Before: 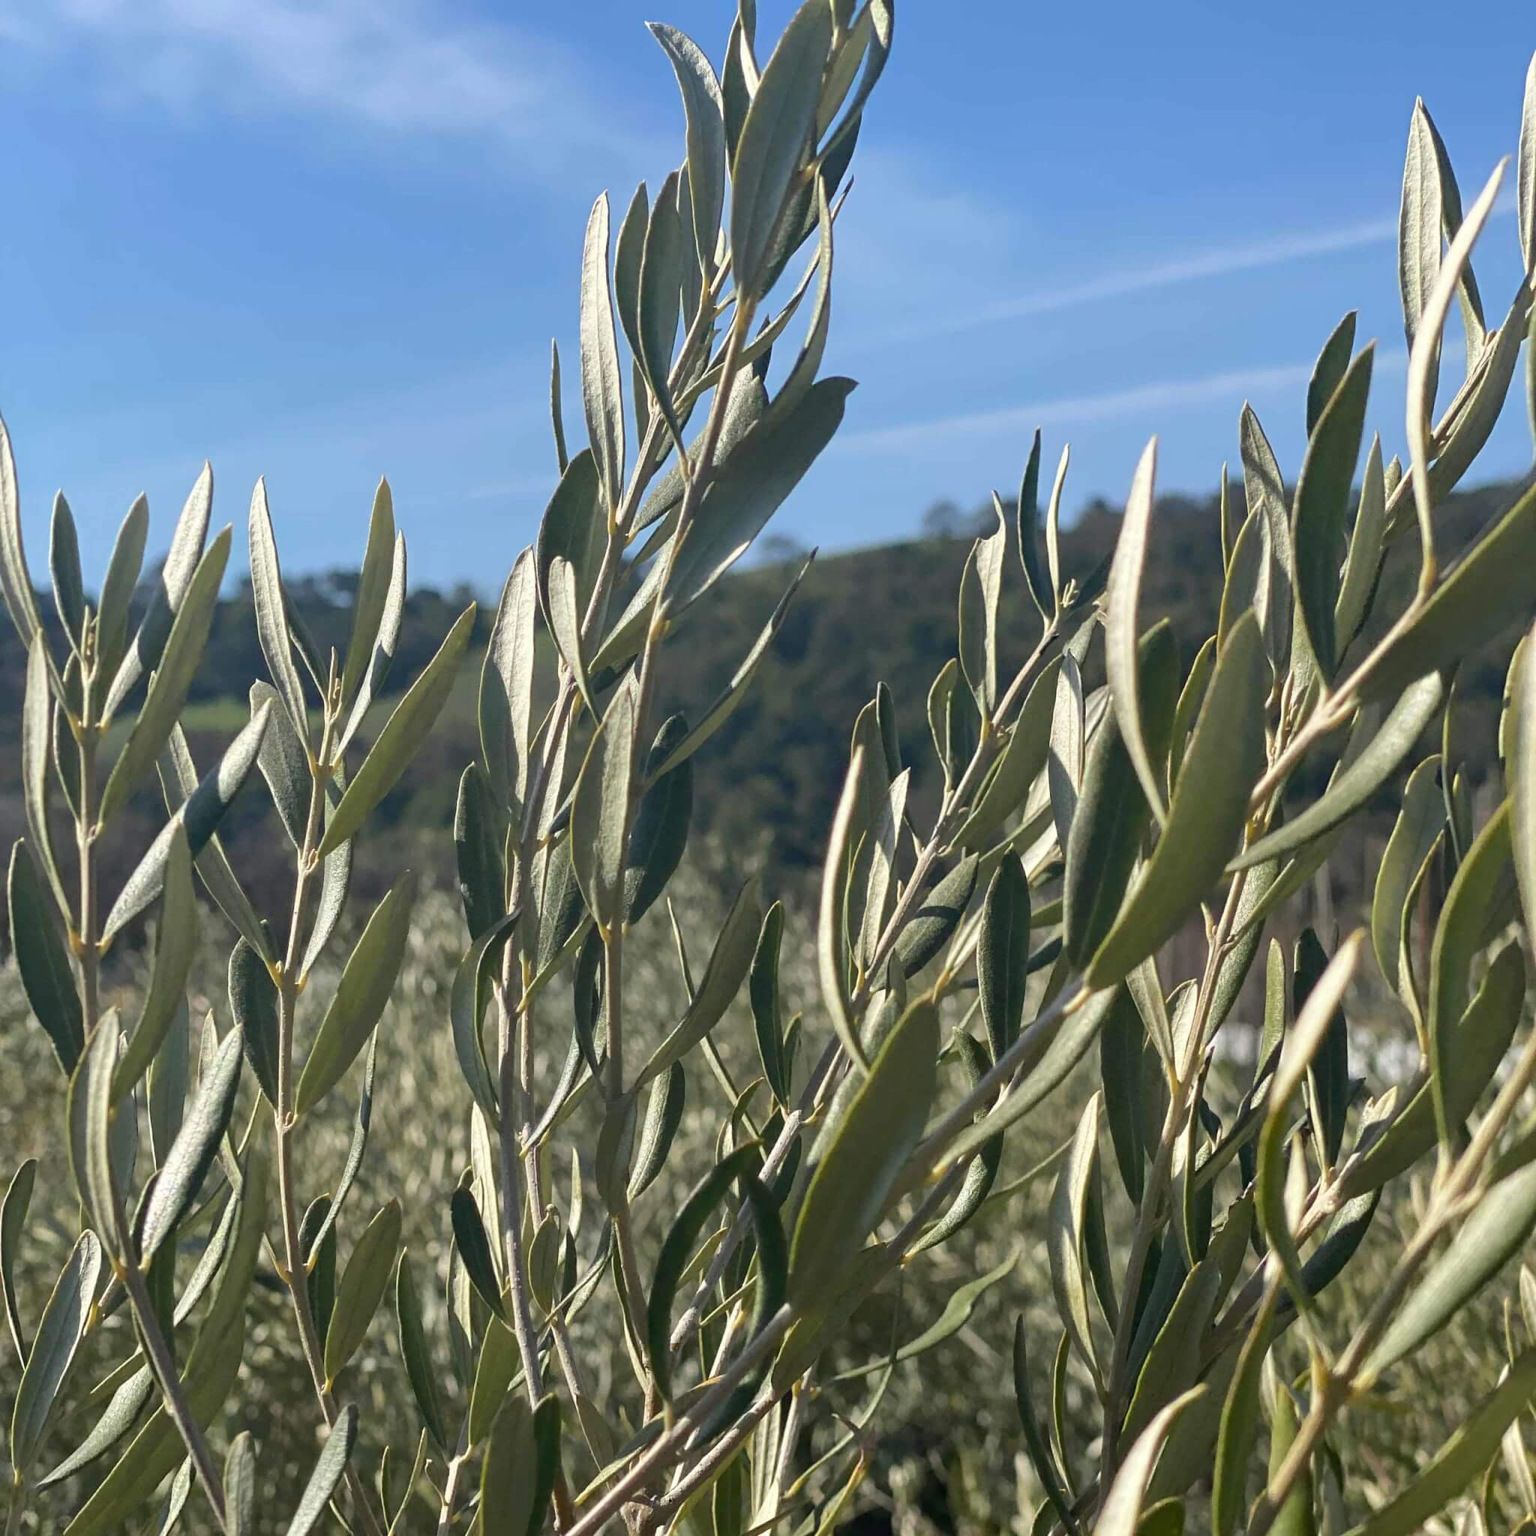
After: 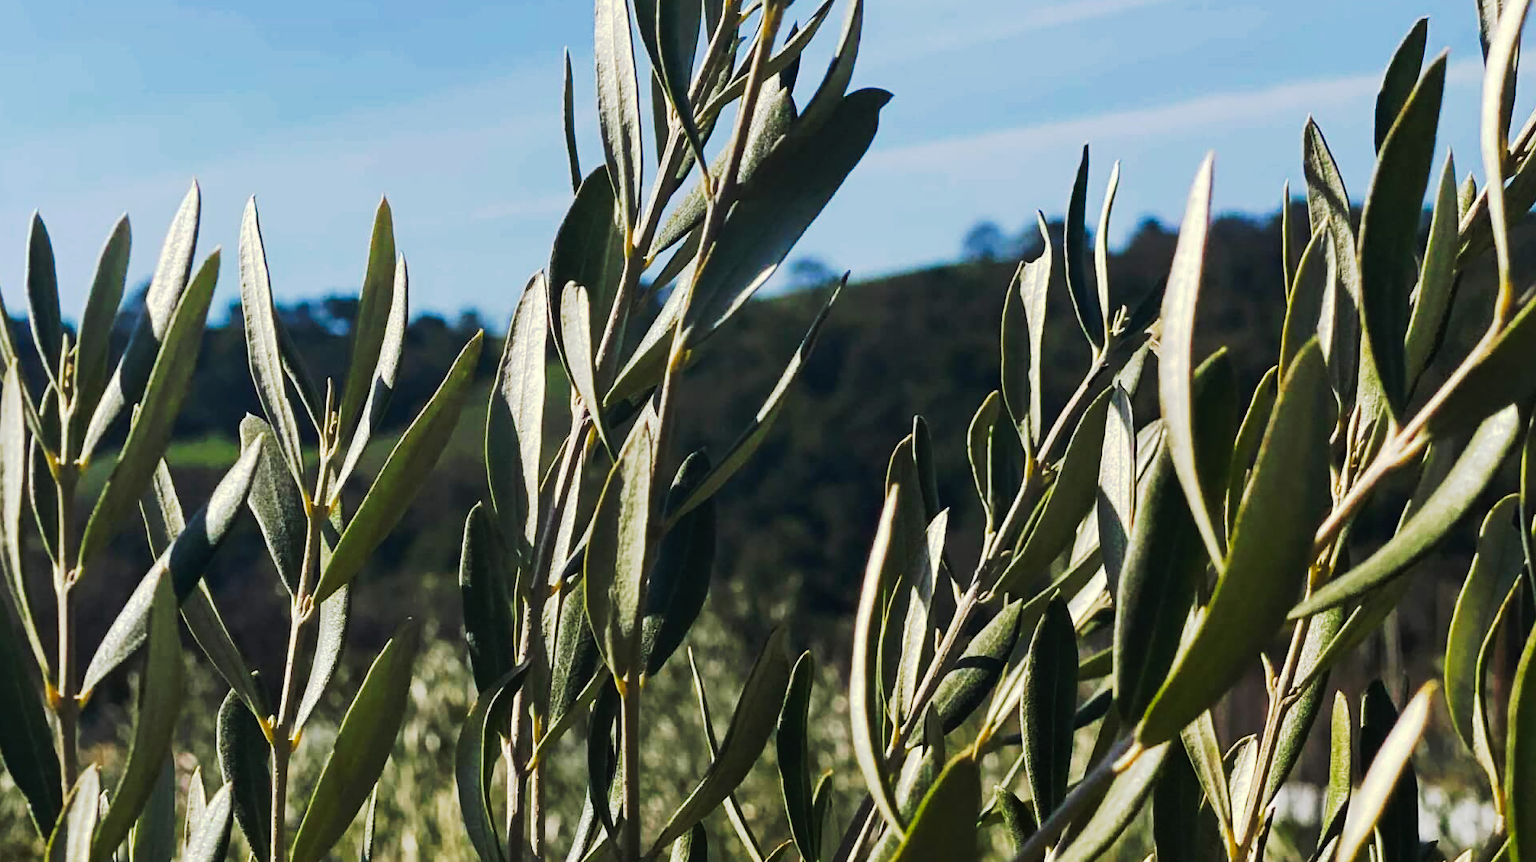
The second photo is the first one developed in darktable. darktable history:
tone curve: curves: ch0 [(0, 0) (0.003, 0.006) (0.011, 0.006) (0.025, 0.008) (0.044, 0.014) (0.069, 0.02) (0.1, 0.025) (0.136, 0.037) (0.177, 0.053) (0.224, 0.086) (0.277, 0.13) (0.335, 0.189) (0.399, 0.253) (0.468, 0.375) (0.543, 0.521) (0.623, 0.671) (0.709, 0.789) (0.801, 0.841) (0.898, 0.889) (1, 1)], preserve colors none
crop: left 1.744%, top 19.225%, right 5.069%, bottom 28.357%
